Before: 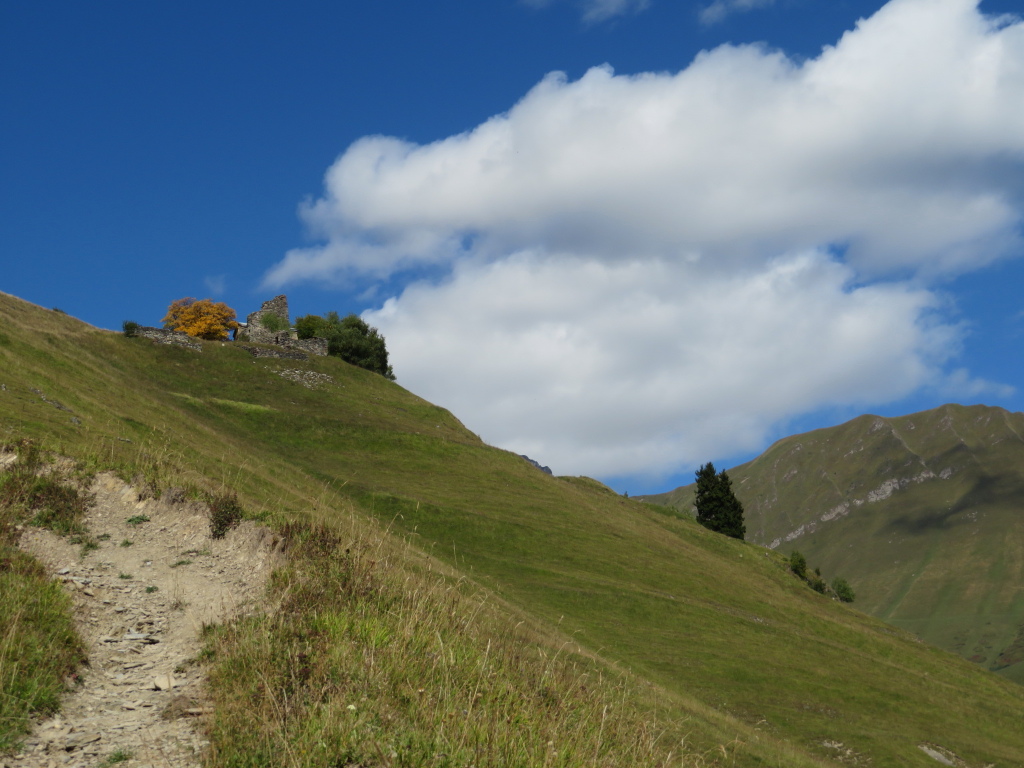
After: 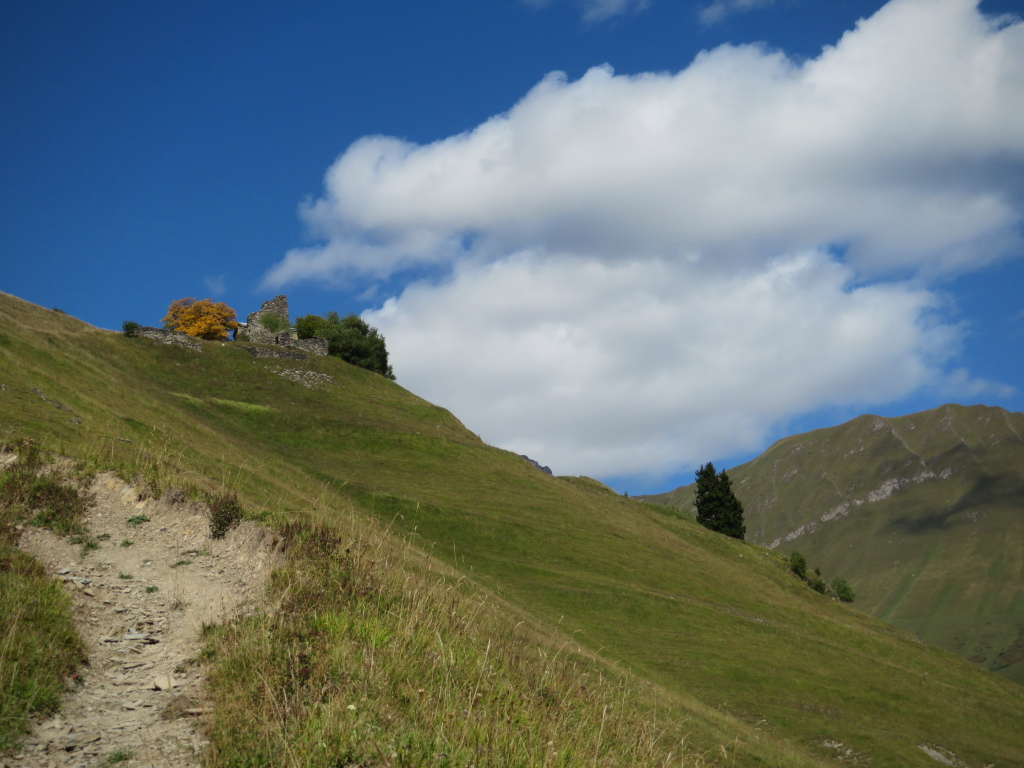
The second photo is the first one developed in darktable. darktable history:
vignetting: fall-off radius 60.8%, saturation -0.033
